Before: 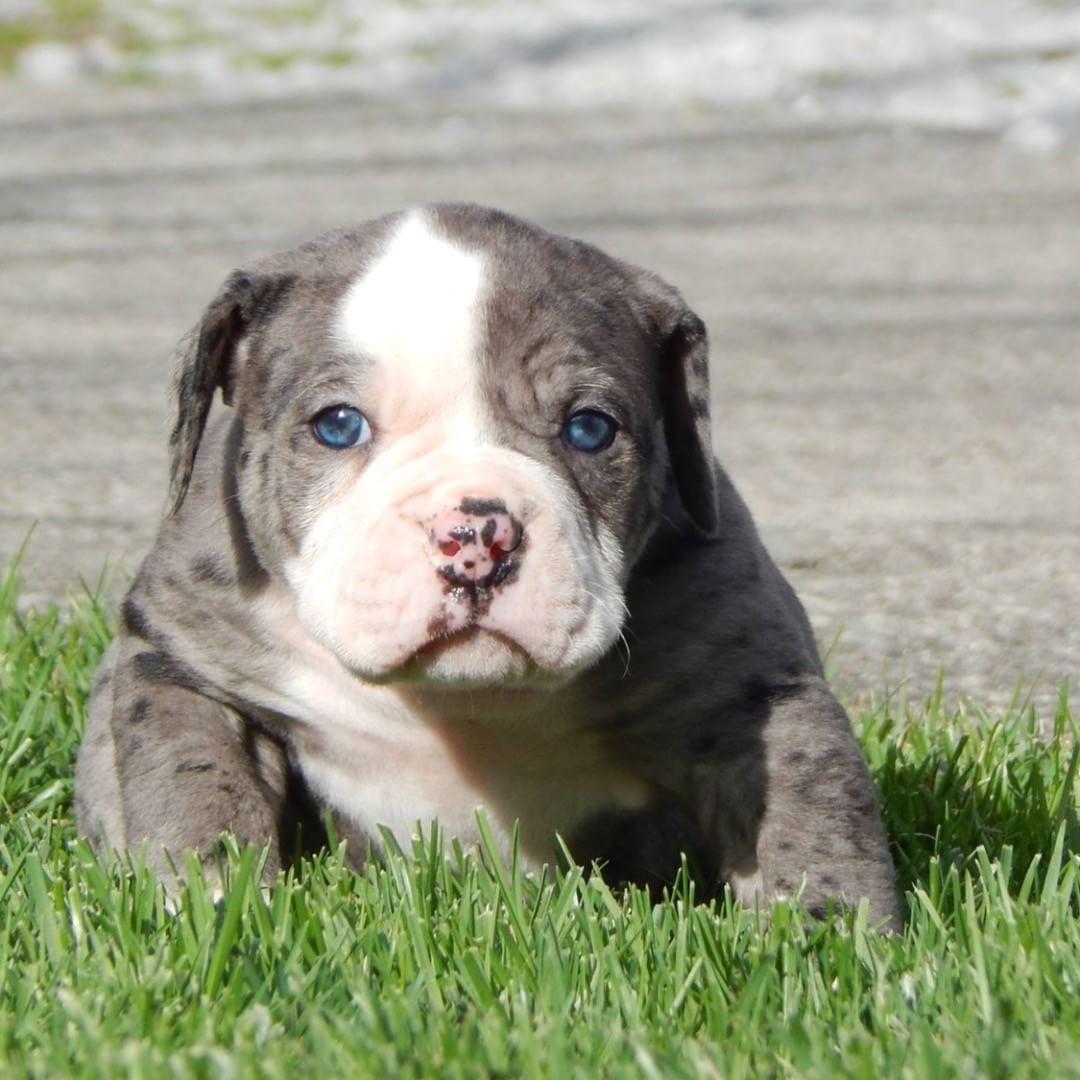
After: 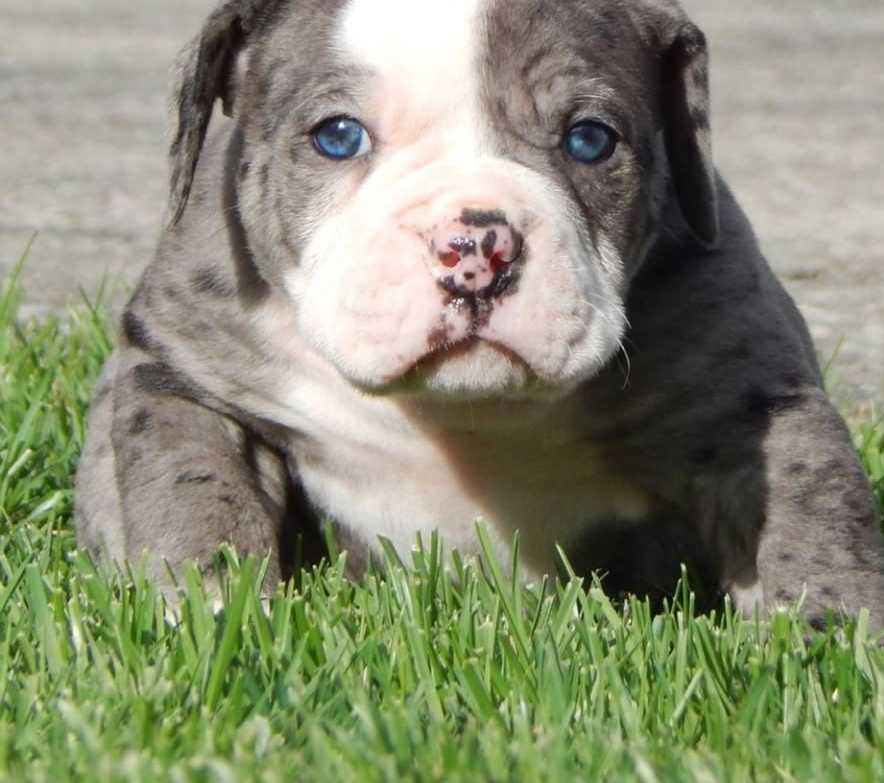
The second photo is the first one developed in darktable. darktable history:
crop: top 26.767%, right 17.974%
